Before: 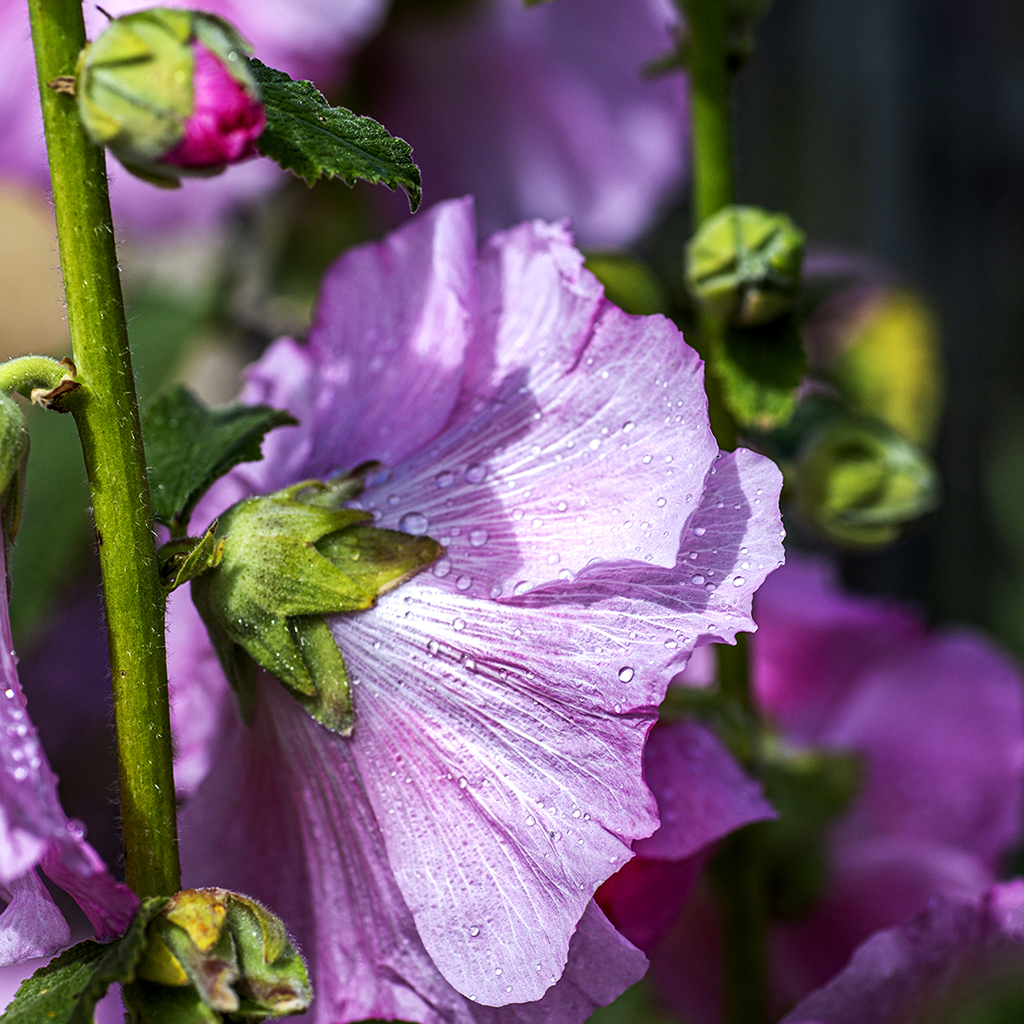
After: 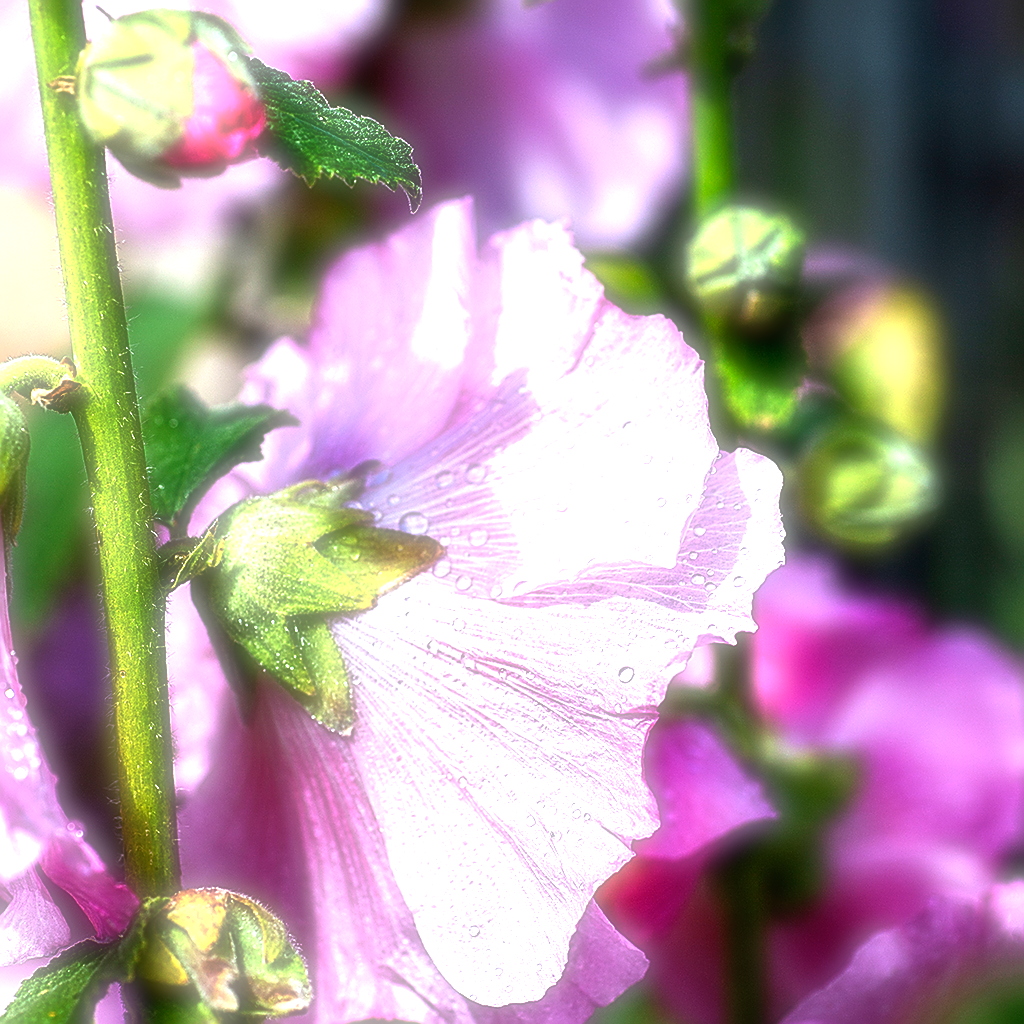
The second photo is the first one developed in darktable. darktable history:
sharpen: radius 1.4, amount 1.25, threshold 0.7
exposure: black level correction 0, exposure 1.3 EV, compensate exposure bias true, compensate highlight preservation false
soften: on, module defaults
